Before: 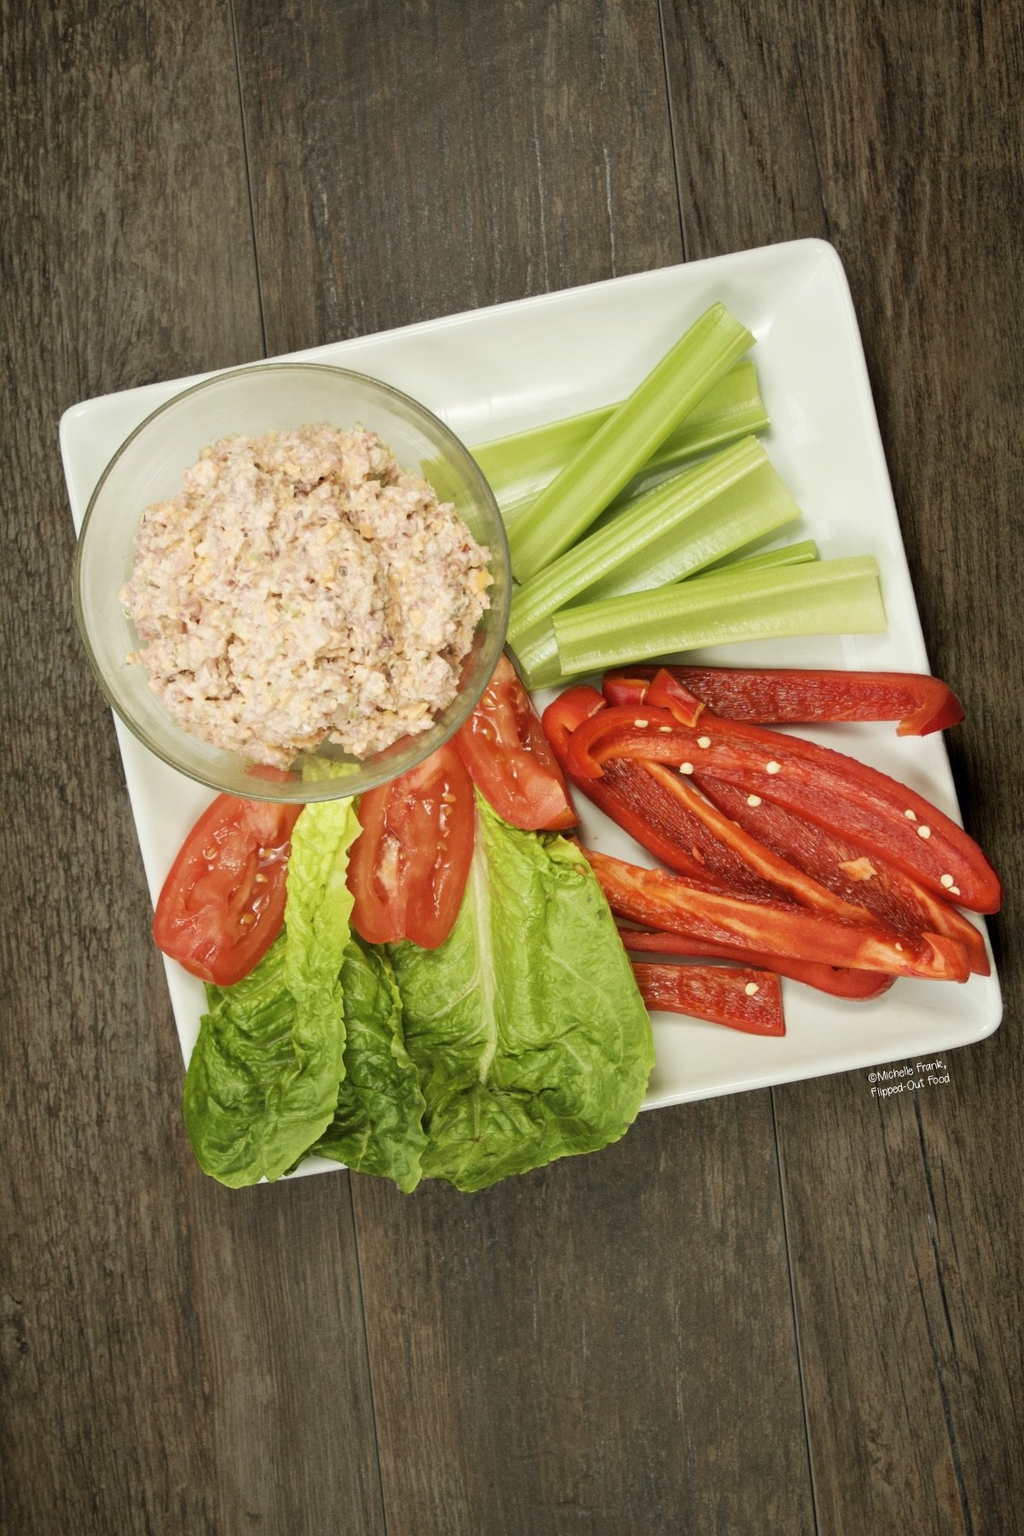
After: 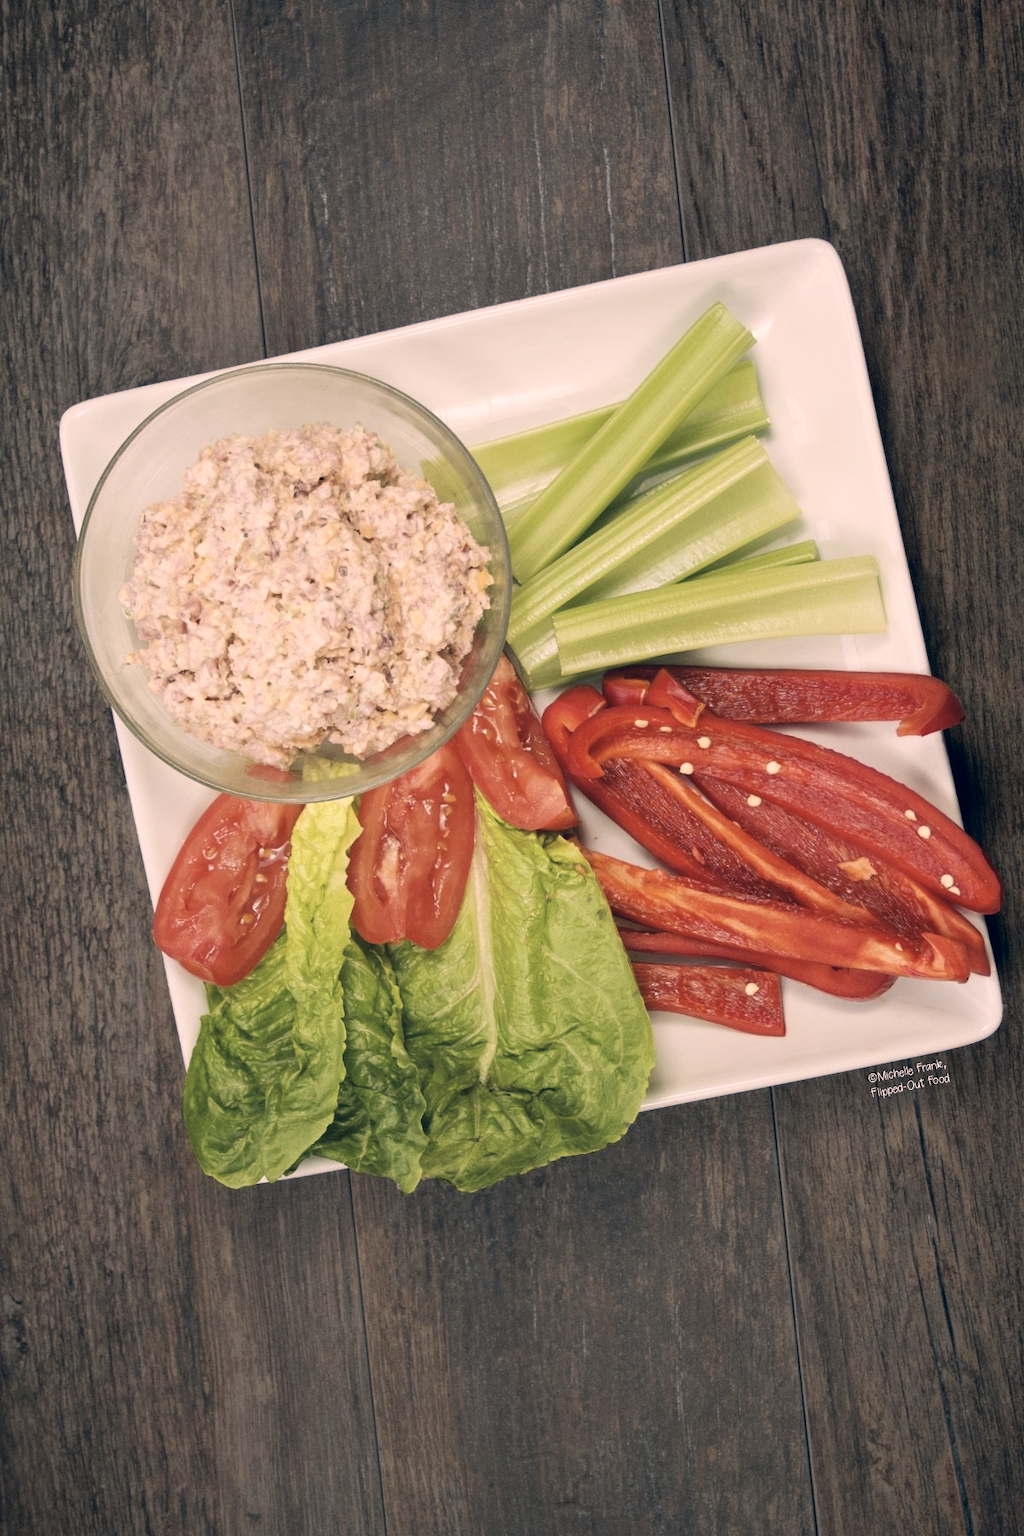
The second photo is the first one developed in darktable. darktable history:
color correction: highlights a* 14.13, highlights b* 5.94, shadows a* -5.7, shadows b* -15.92, saturation 0.843
